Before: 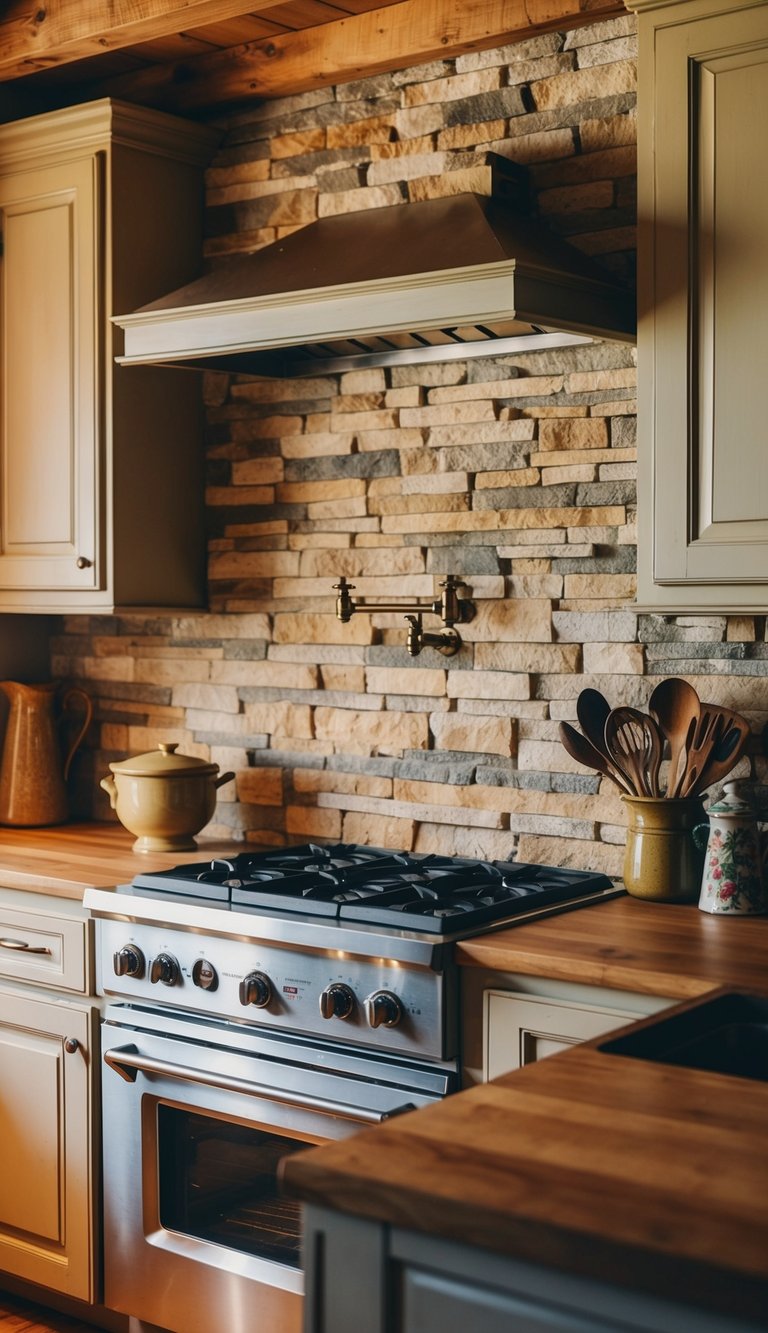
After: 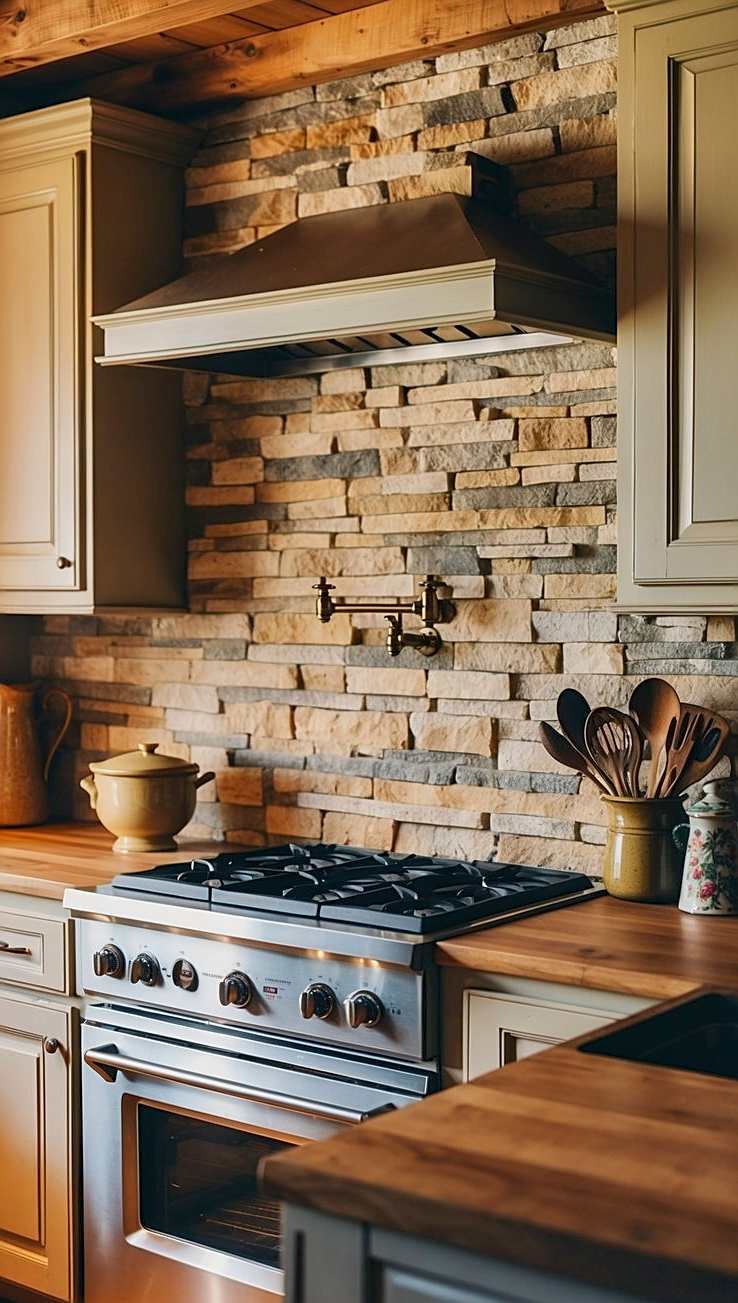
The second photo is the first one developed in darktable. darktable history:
tone equalizer: smoothing diameter 2.15%, edges refinement/feathering 21.05, mask exposure compensation -1.57 EV, filter diffusion 5
contrast brightness saturation: contrast 0.054, brightness 0.061, saturation 0.011
sharpen: on, module defaults
crop and rotate: left 2.66%, right 1.187%, bottom 2.204%
exposure: black level correction 0.003, exposure 0.15 EV, compensate highlight preservation false
shadows and highlights: white point adjustment -3.81, highlights -63.44, highlights color adjustment 42.27%, soften with gaussian
